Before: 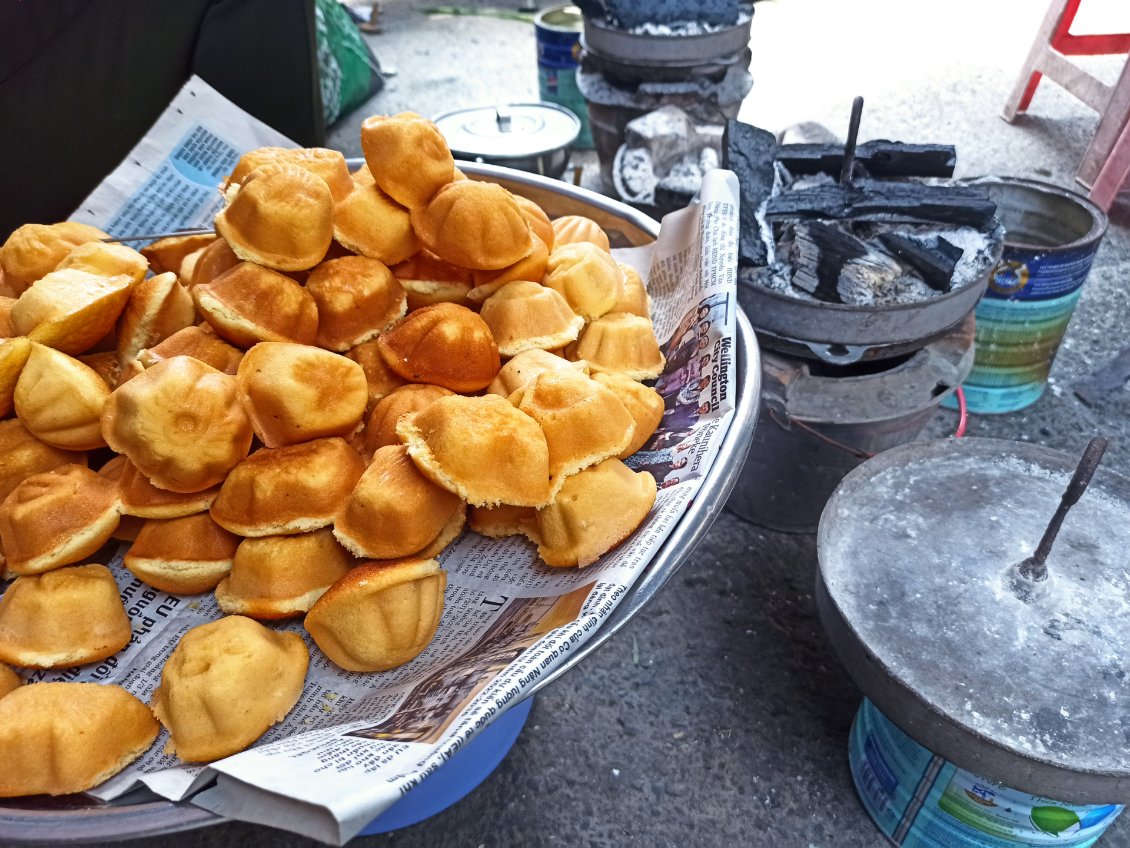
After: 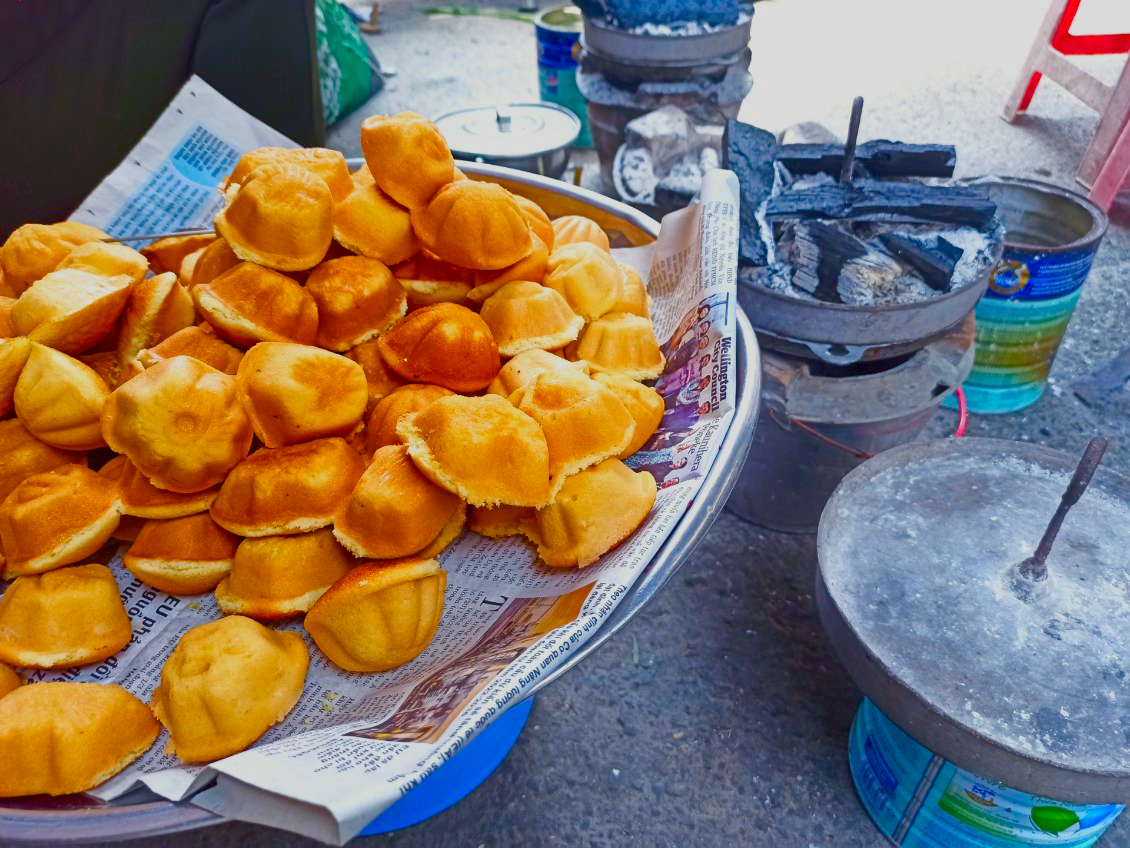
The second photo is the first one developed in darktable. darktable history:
color balance rgb: linear chroma grading › global chroma 9.887%, perceptual saturation grading › global saturation 45.478%, perceptual saturation grading › highlights -50.377%, perceptual saturation grading › shadows 30.248%, contrast -20.454%
contrast brightness saturation: contrast 0.038, saturation 0.164
